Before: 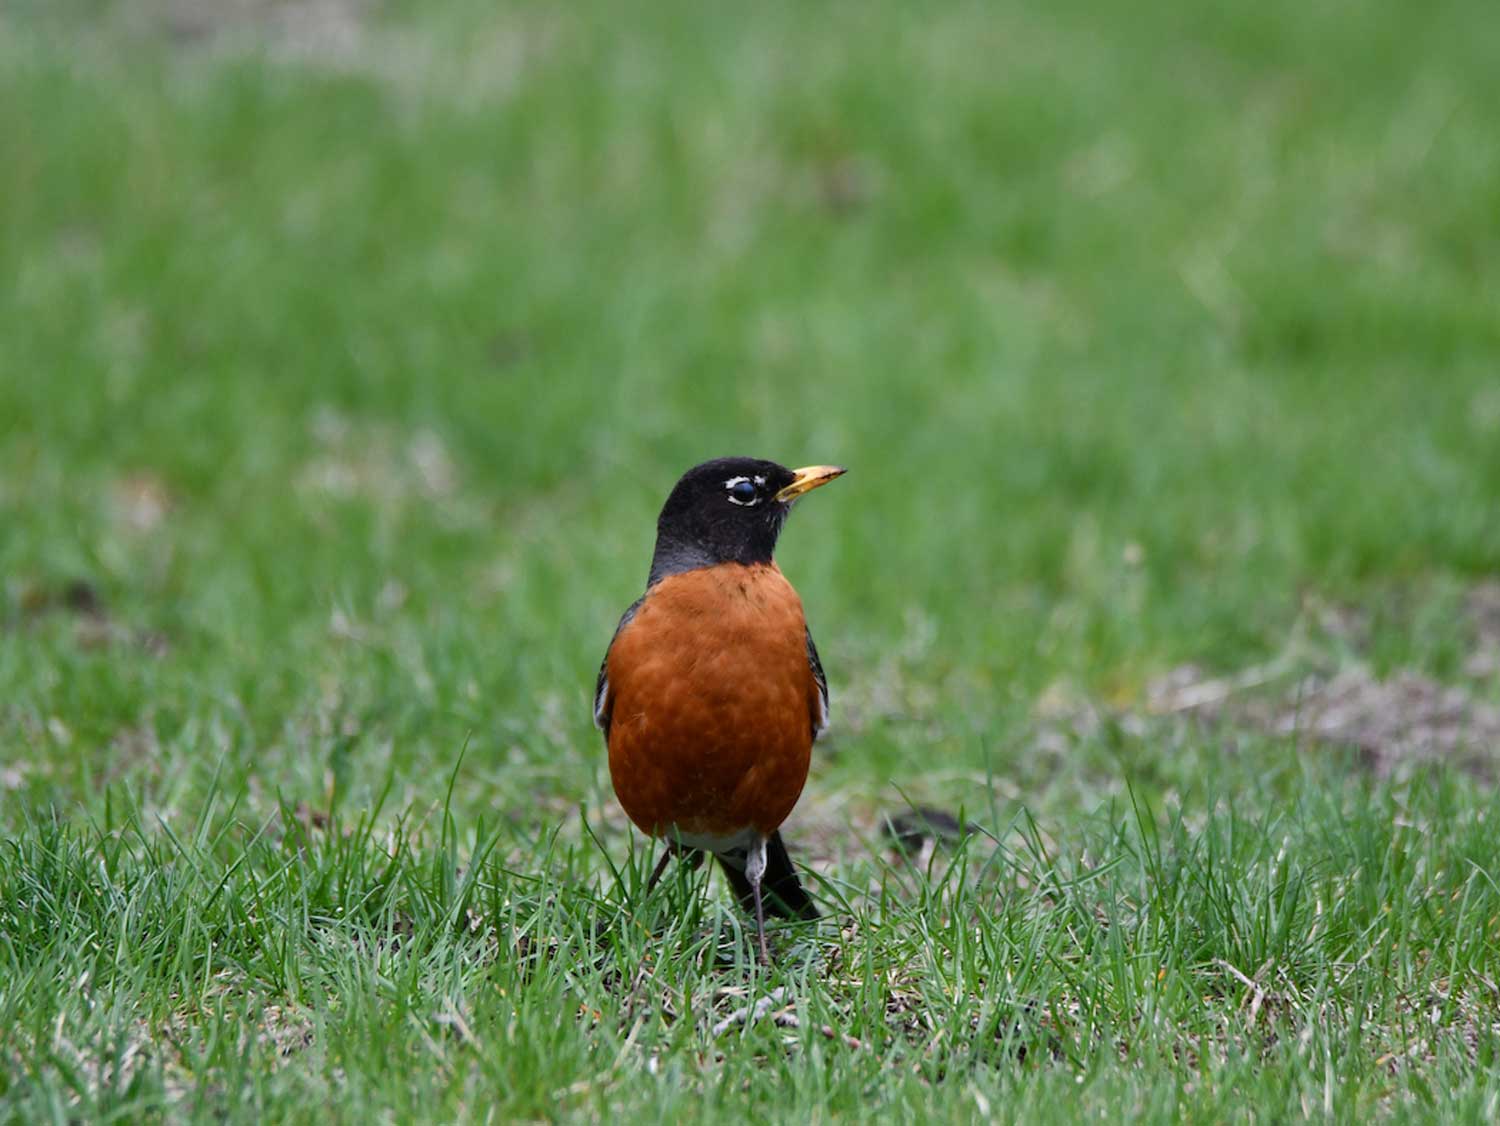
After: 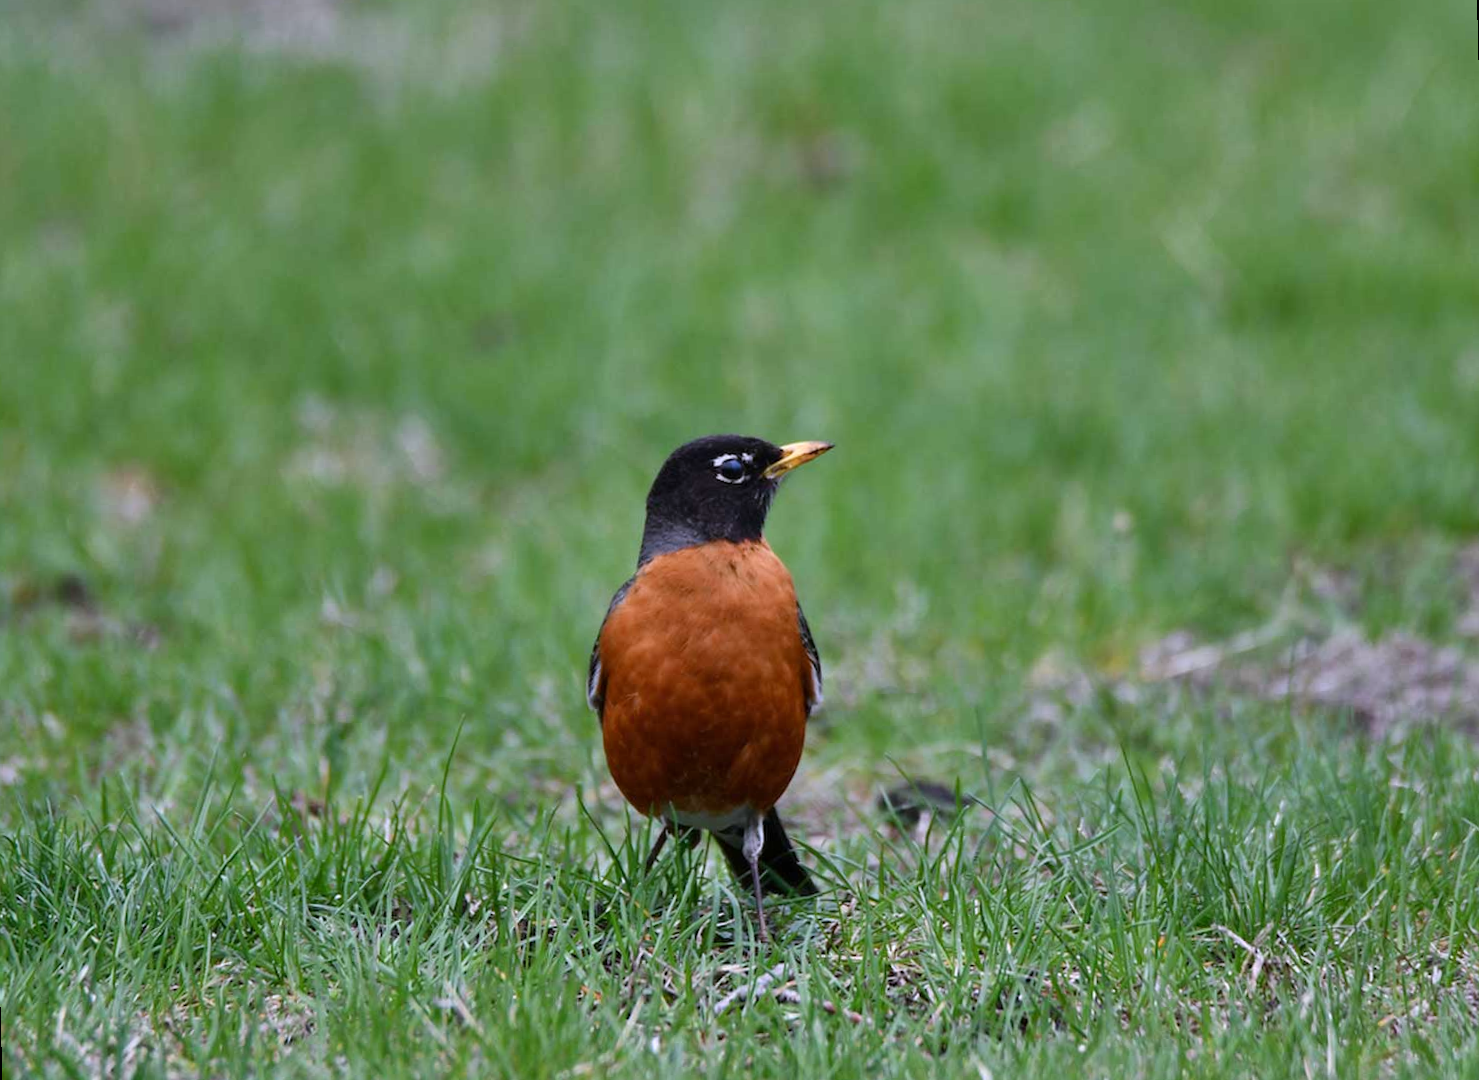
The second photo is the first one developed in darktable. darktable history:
white balance: red 1.004, blue 1.096
shadows and highlights: radius 108.52, shadows 40.68, highlights -72.88, low approximation 0.01, soften with gaussian
rotate and perspective: rotation -1.42°, crop left 0.016, crop right 0.984, crop top 0.035, crop bottom 0.965
